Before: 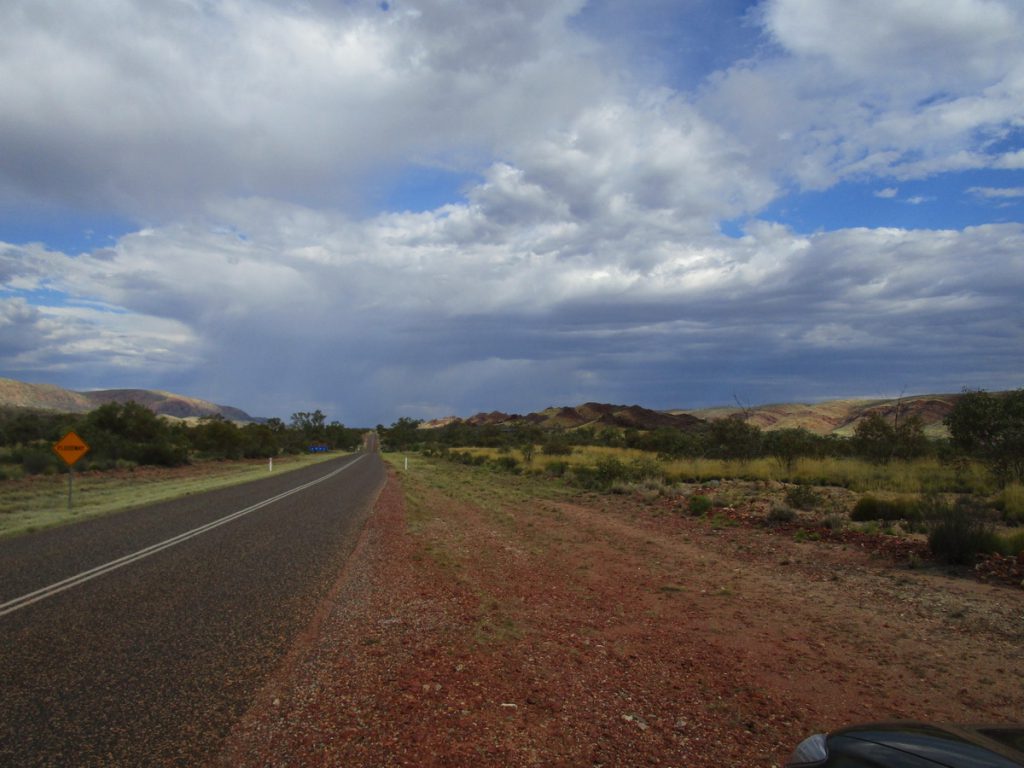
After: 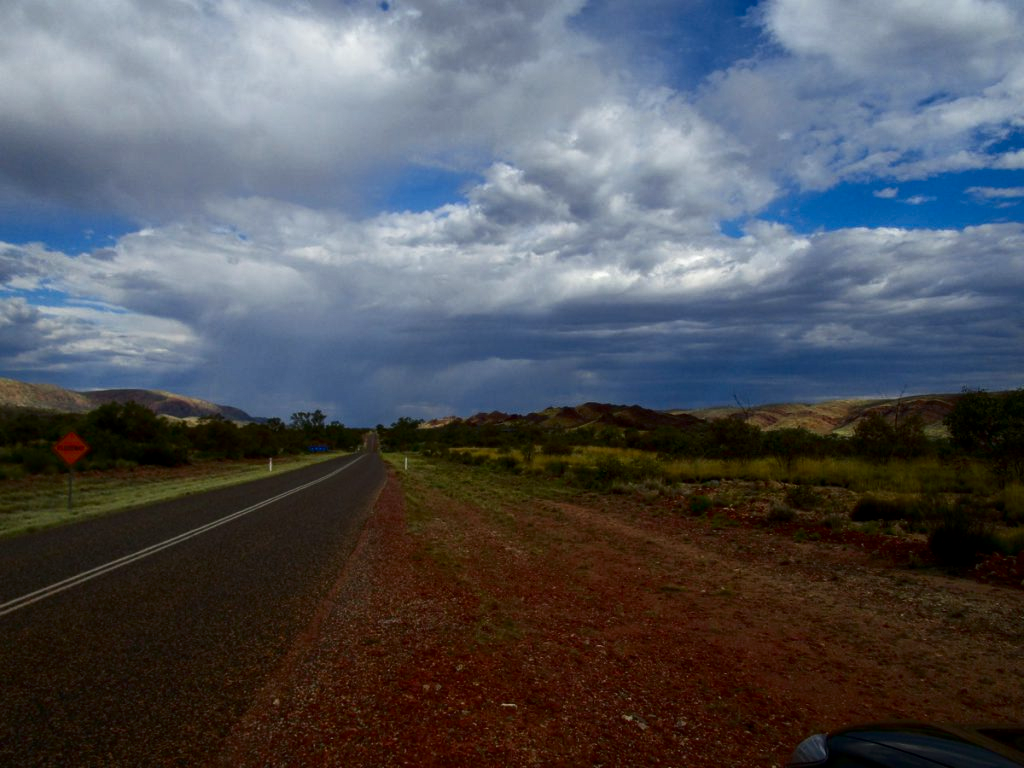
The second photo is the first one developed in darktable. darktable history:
local contrast: highlights 103%, shadows 103%, detail 119%, midtone range 0.2
contrast brightness saturation: contrast 0.13, brightness -0.228, saturation 0.146
